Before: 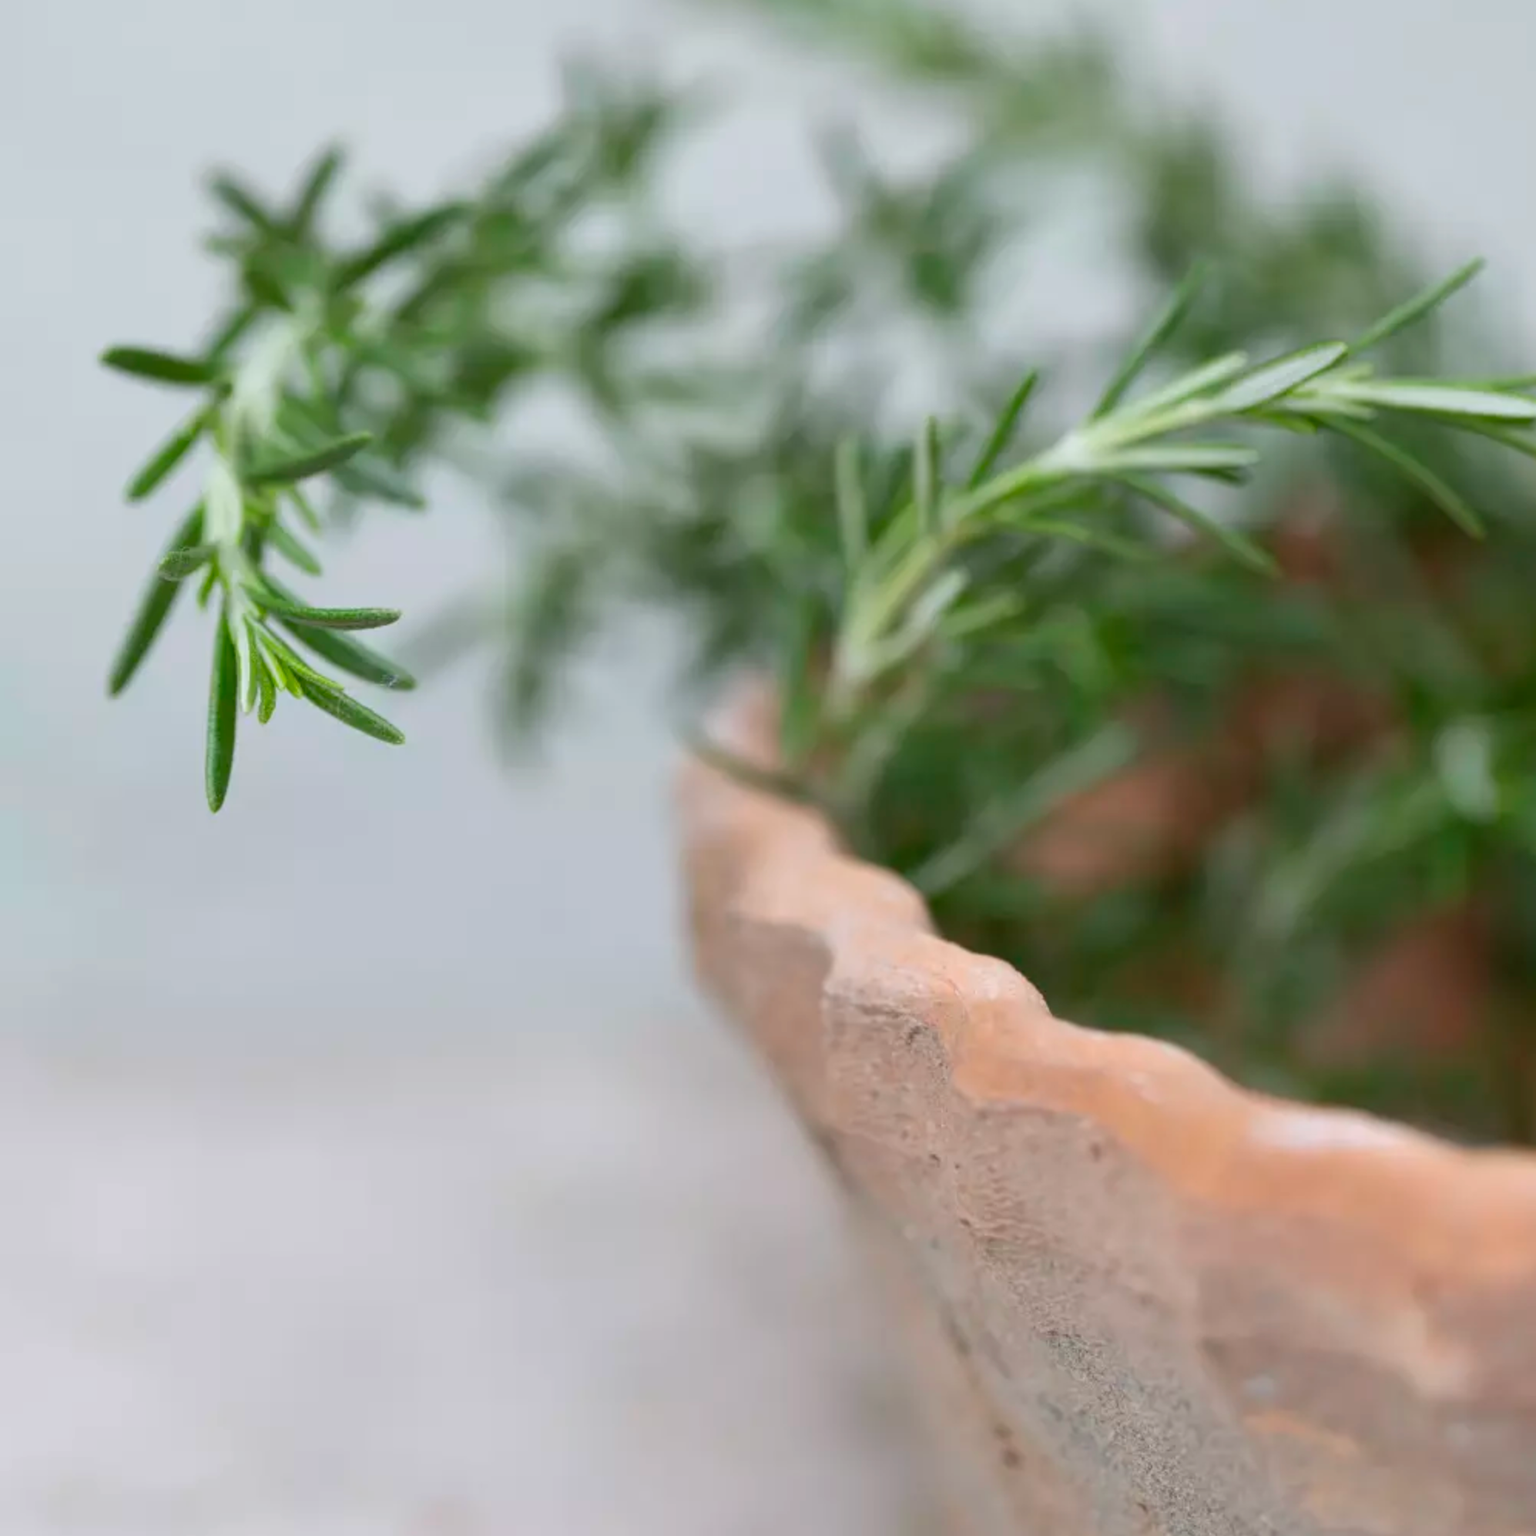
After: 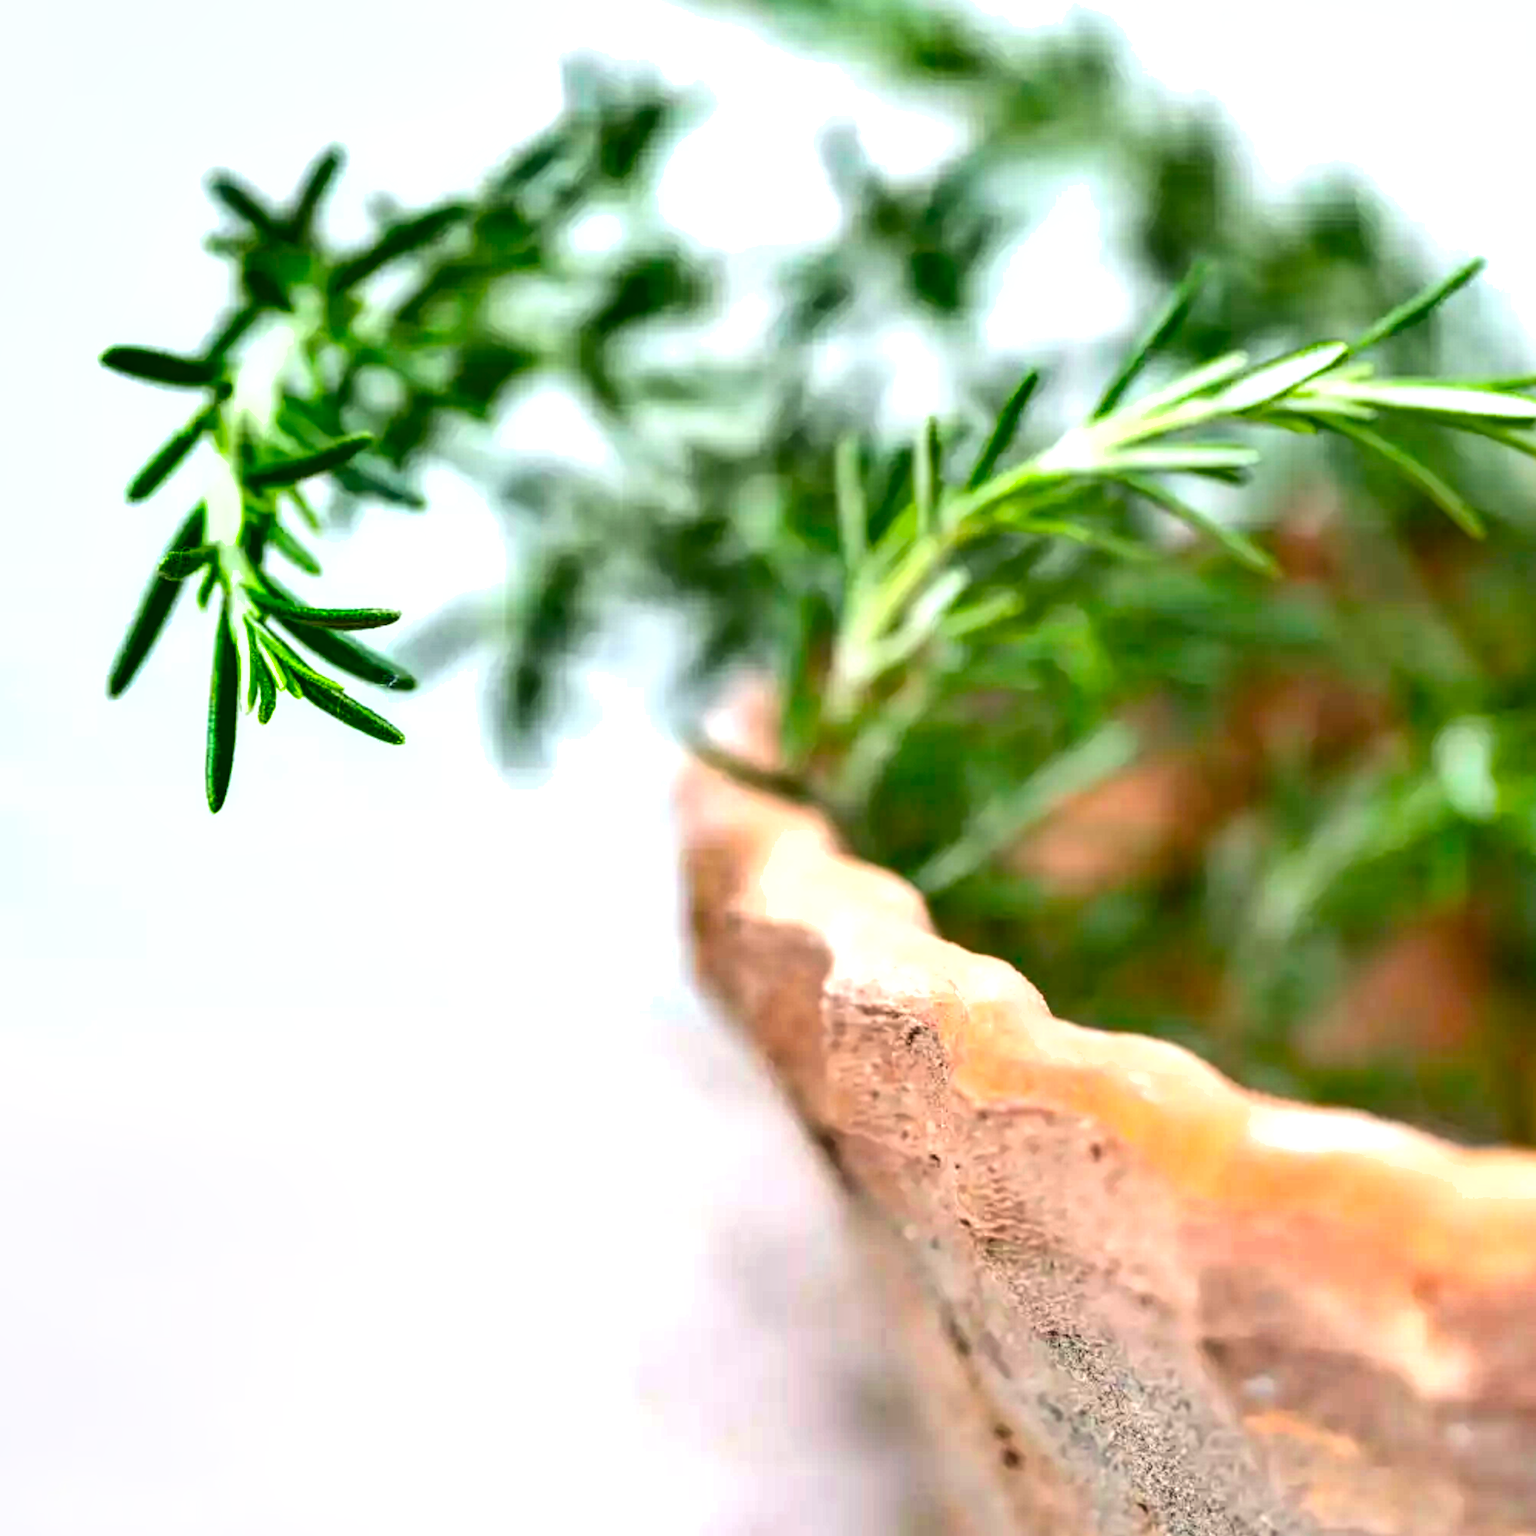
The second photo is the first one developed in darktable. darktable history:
exposure: black level correction 0, exposure 1 EV, compensate highlight preservation false
local contrast: highlights 59%, detail 145%
contrast brightness saturation: contrast 0.15, brightness 0.05
shadows and highlights: shadows 60, highlights -60.23, soften with gaussian
color balance rgb: linear chroma grading › global chroma 15%, perceptual saturation grading › global saturation 30%
